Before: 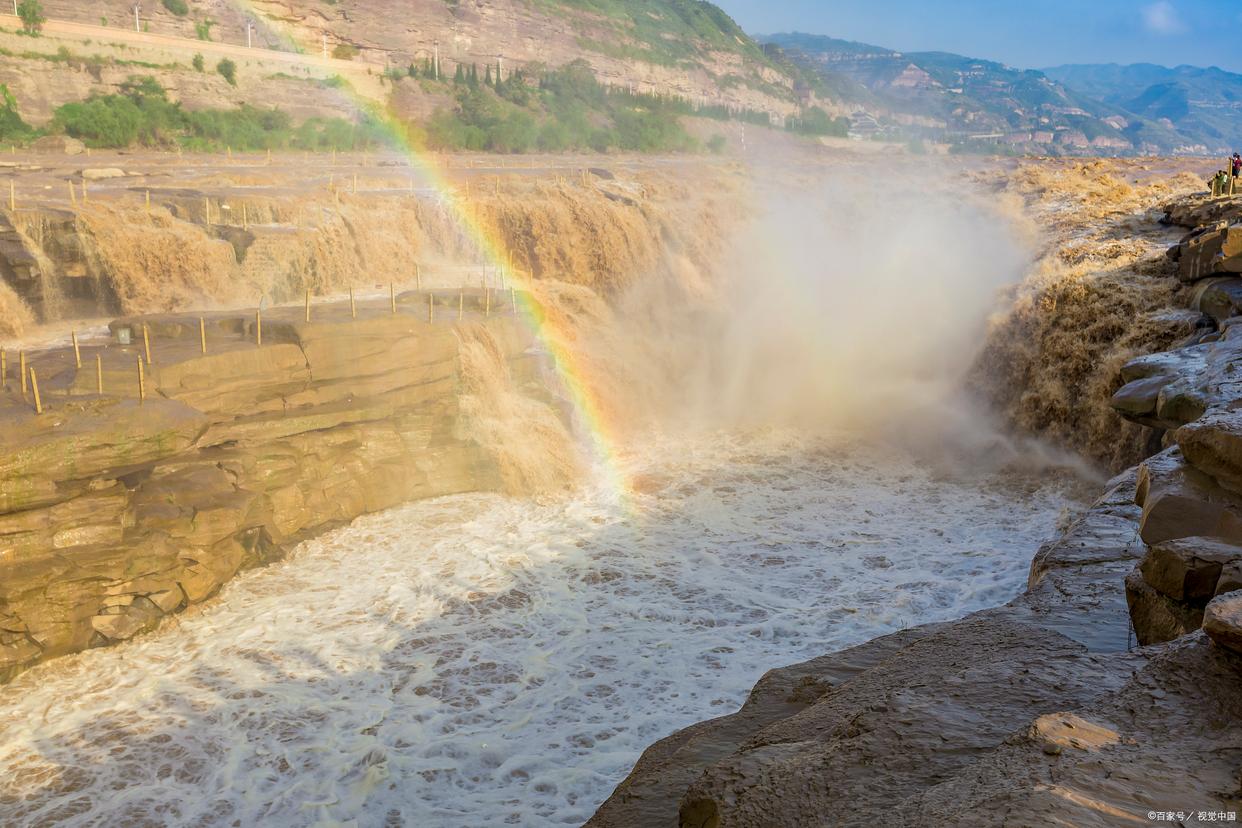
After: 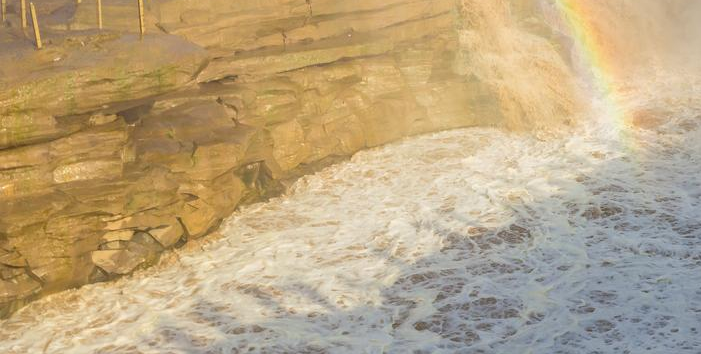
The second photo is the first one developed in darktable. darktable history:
vignetting: fall-off start 97.27%, fall-off radius 78.36%, width/height ratio 1.113, unbound false
crop: top 44.158%, right 43.491%, bottom 13.042%
